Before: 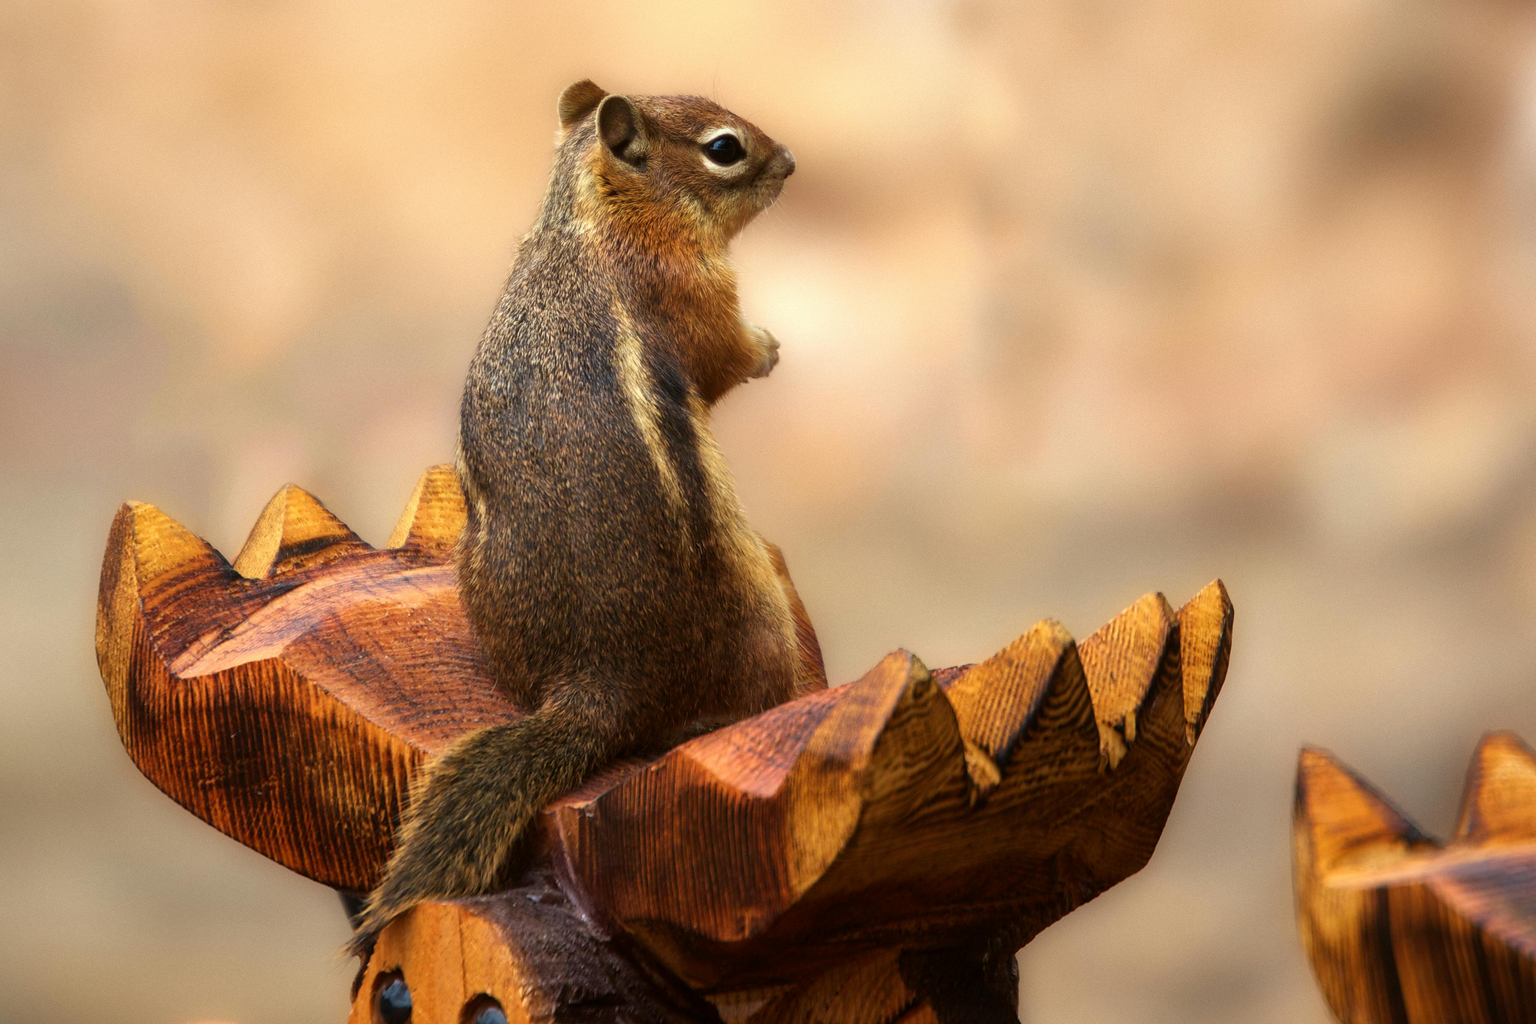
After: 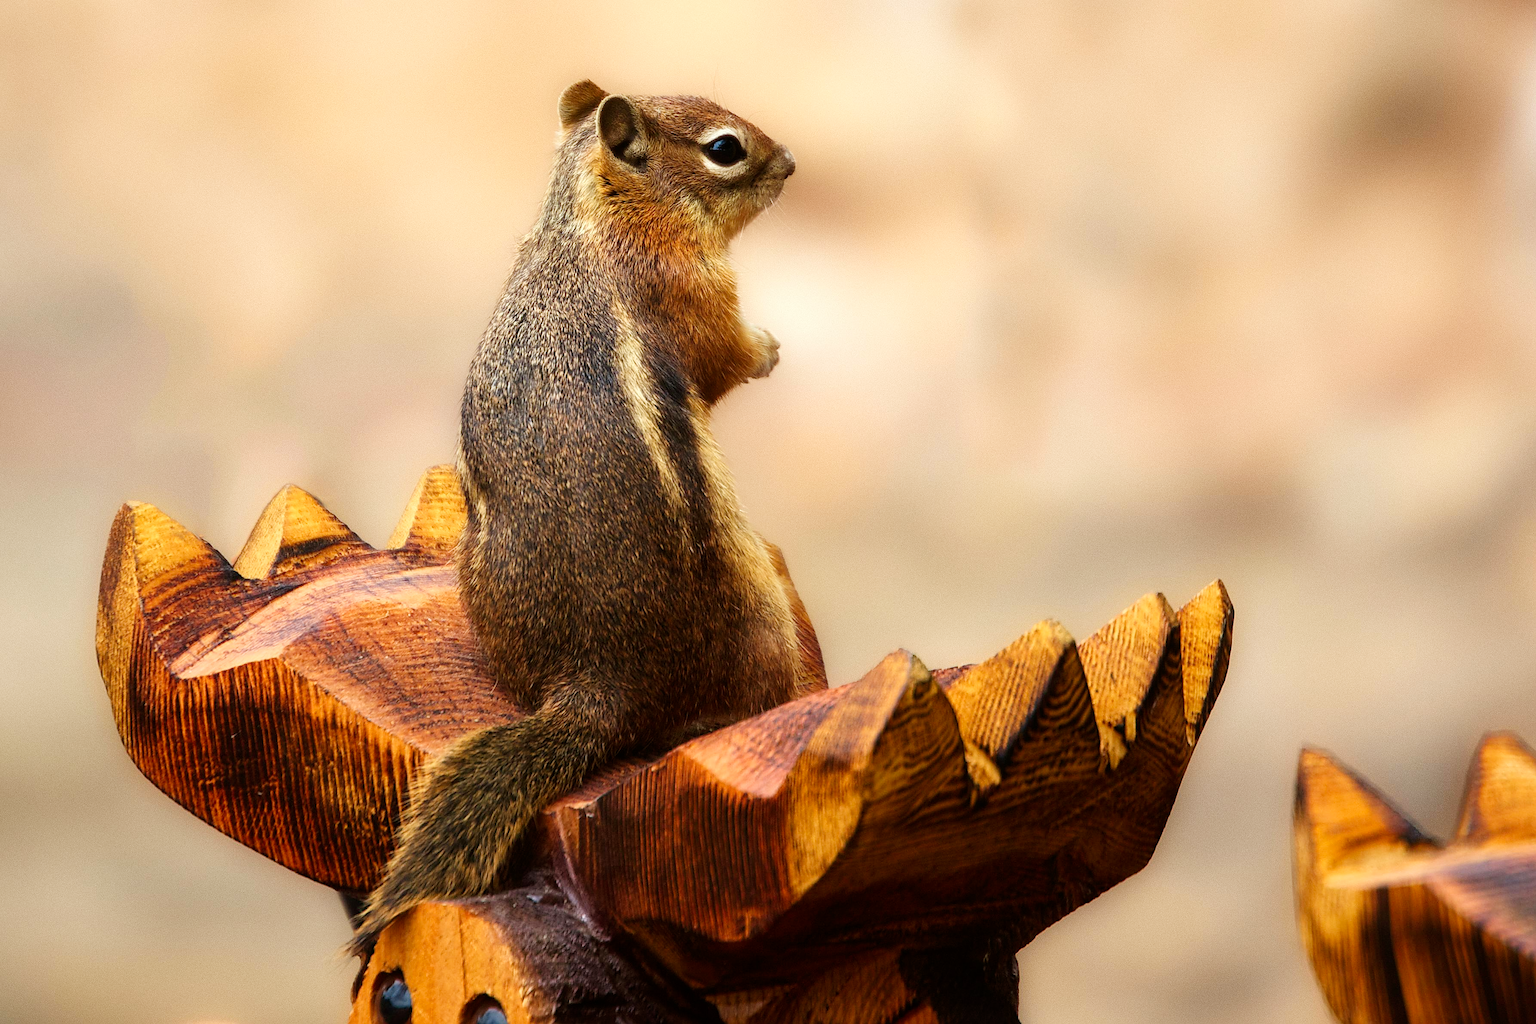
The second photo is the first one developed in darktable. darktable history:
tone curve: curves: ch0 [(0, 0) (0.004, 0.001) (0.133, 0.112) (0.325, 0.362) (0.832, 0.893) (1, 1)], preserve colors none
sharpen: on, module defaults
